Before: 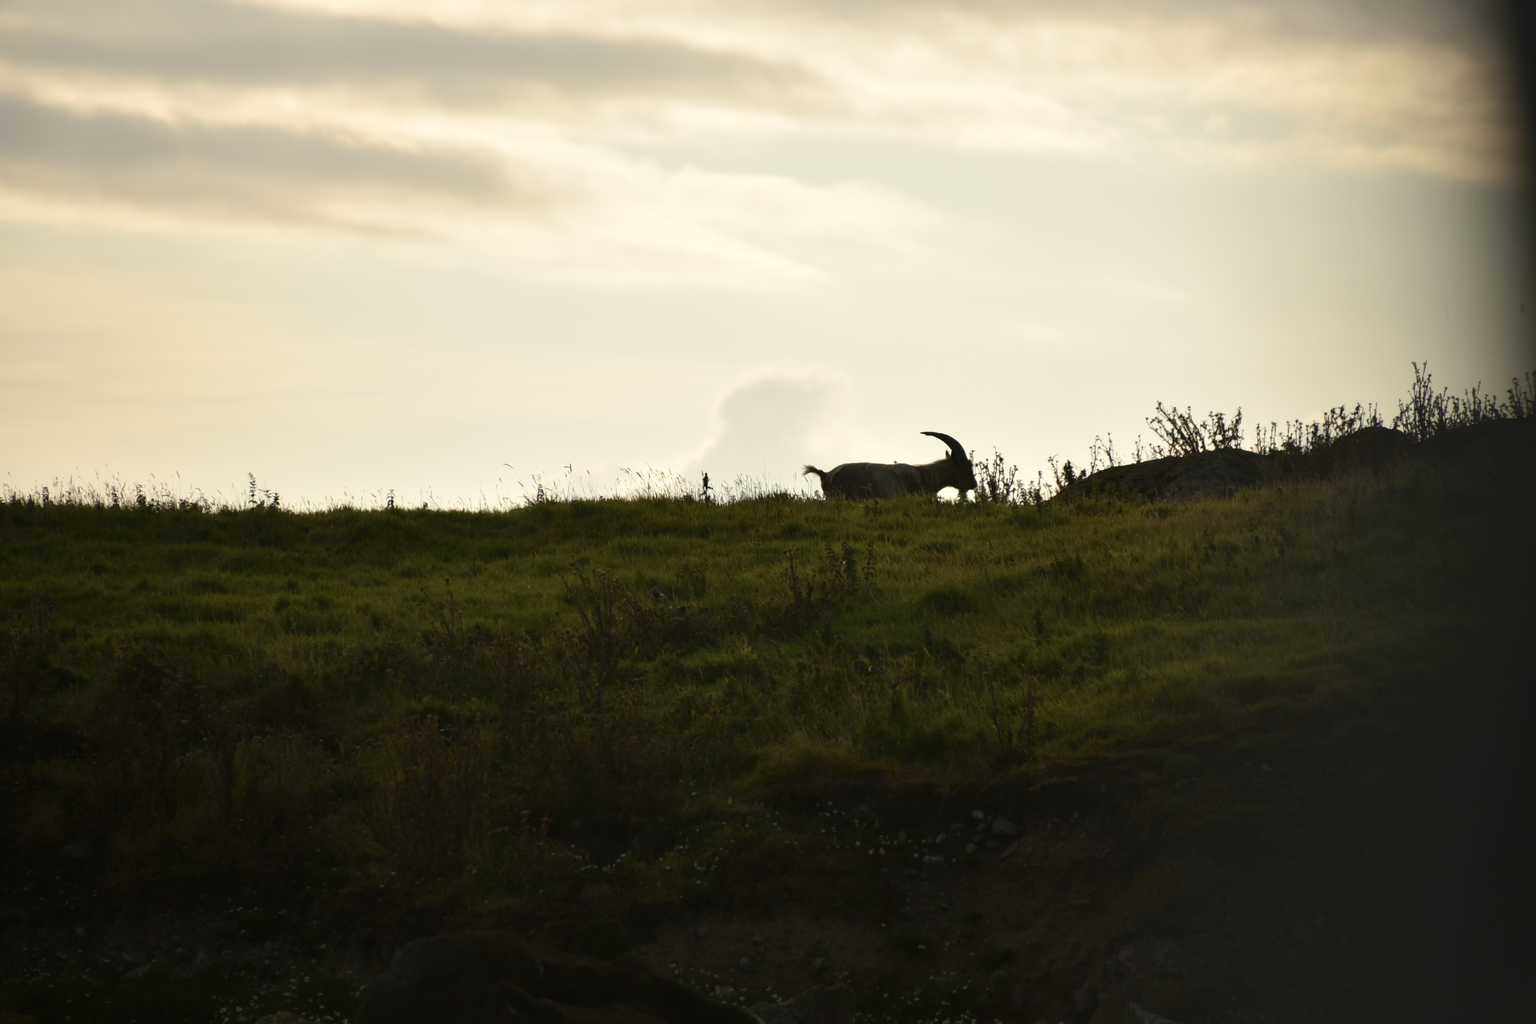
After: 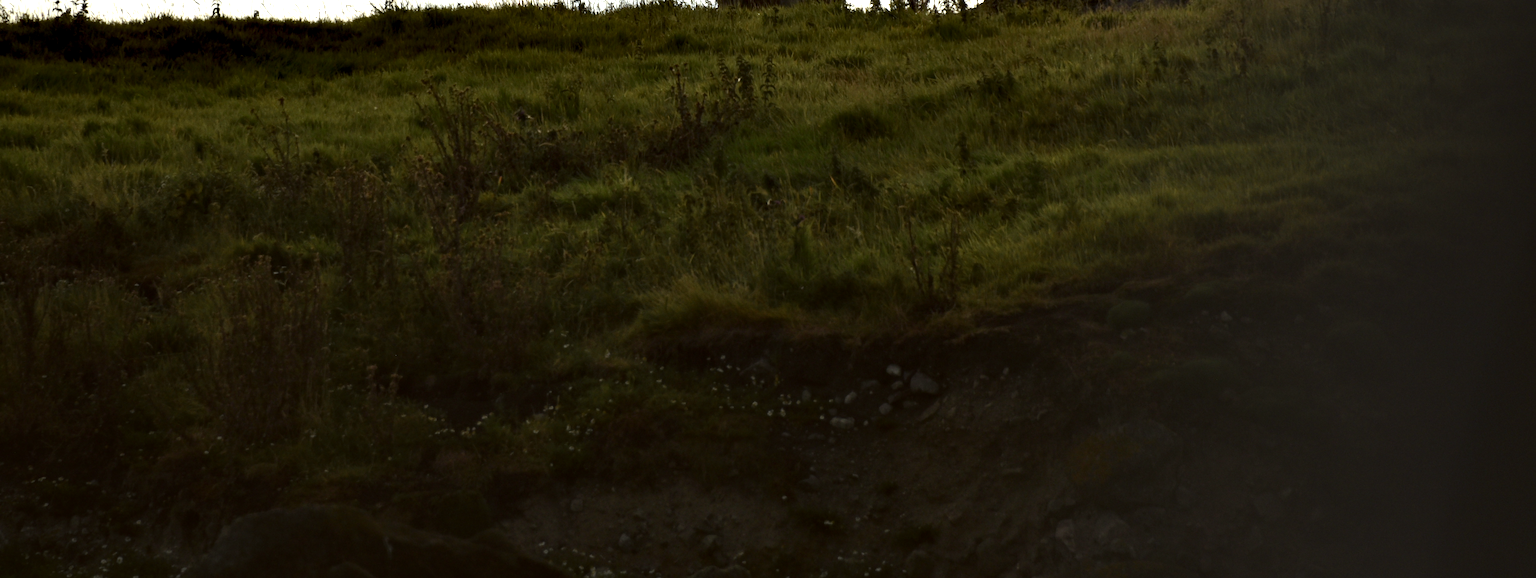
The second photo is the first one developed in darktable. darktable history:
crop and rotate: left 13.245%, top 48.238%, bottom 2.788%
color correction: highlights a* -2.9, highlights b* -2.15, shadows a* 2.19, shadows b* 2.92
contrast equalizer: octaves 7, y [[0.6 ×6], [0.55 ×6], [0 ×6], [0 ×6], [0 ×6]]
